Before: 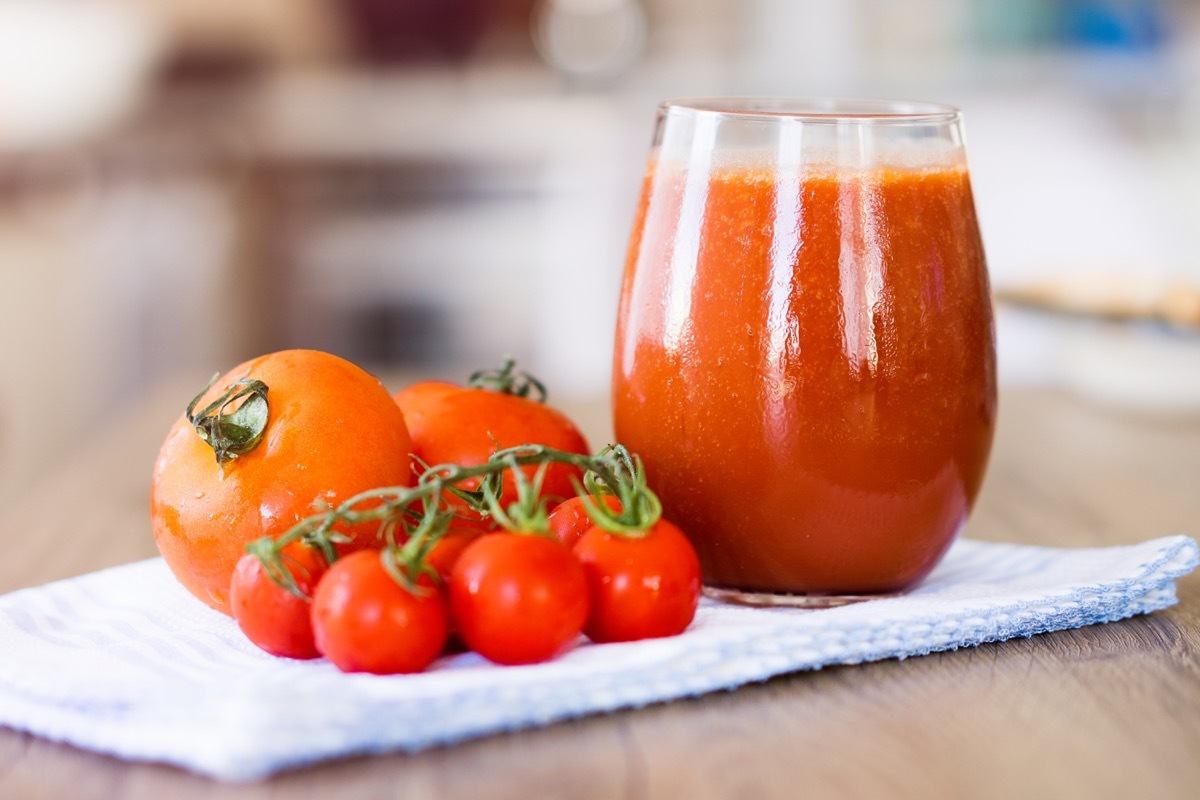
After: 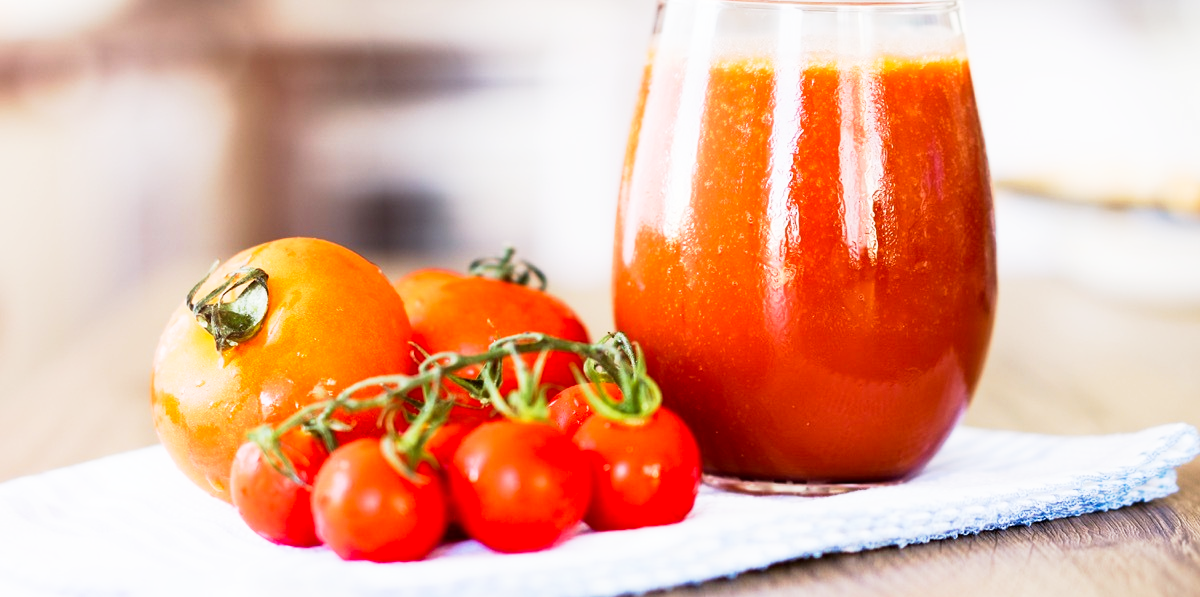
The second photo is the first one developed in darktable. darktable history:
crop: top 14.012%, bottom 11.335%
base curve: curves: ch0 [(0, 0) (0.005, 0.002) (0.193, 0.295) (0.399, 0.664) (0.75, 0.928) (1, 1)], exposure shift 0.579, preserve colors none
